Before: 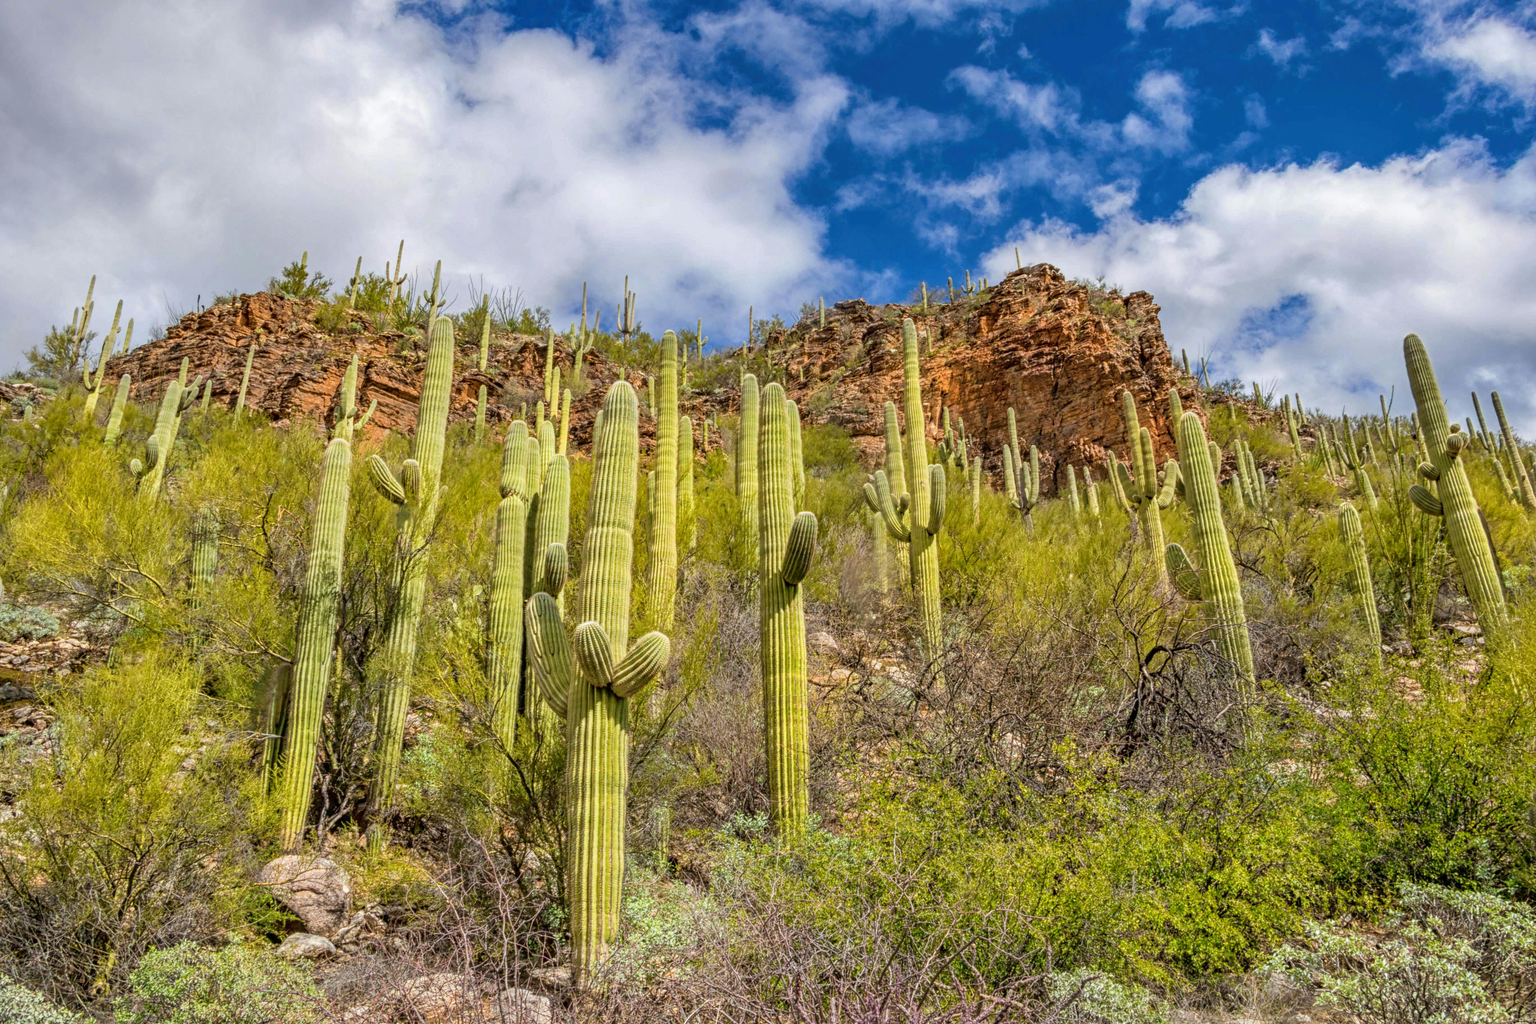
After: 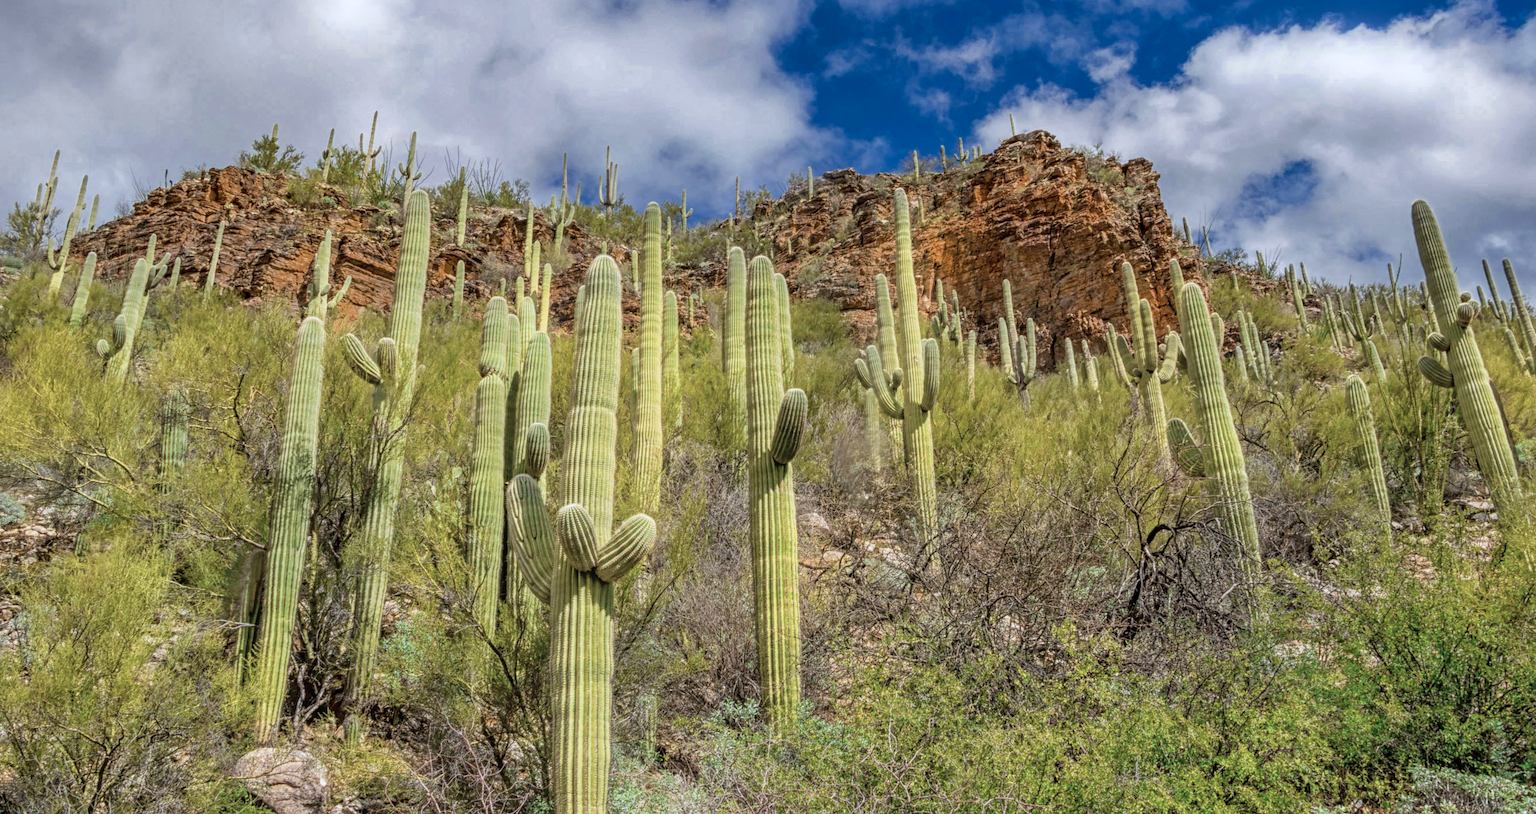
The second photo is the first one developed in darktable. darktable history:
white balance: red 0.974, blue 1.044
color zones: curves: ch0 [(0, 0.5) (0.125, 0.4) (0.25, 0.5) (0.375, 0.4) (0.5, 0.4) (0.625, 0.35) (0.75, 0.35) (0.875, 0.5)]; ch1 [(0, 0.35) (0.125, 0.45) (0.25, 0.35) (0.375, 0.35) (0.5, 0.35) (0.625, 0.35) (0.75, 0.45) (0.875, 0.35)]; ch2 [(0, 0.6) (0.125, 0.5) (0.25, 0.5) (0.375, 0.6) (0.5, 0.6) (0.625, 0.5) (0.75, 0.5) (0.875, 0.5)]
crop and rotate: left 1.814%, top 12.818%, right 0.25%, bottom 9.225%
rotate and perspective: rotation -0.45°, automatic cropping original format, crop left 0.008, crop right 0.992, crop top 0.012, crop bottom 0.988
shadows and highlights: shadows 37.27, highlights -28.18, soften with gaussian
bloom: size 16%, threshold 98%, strength 20%
